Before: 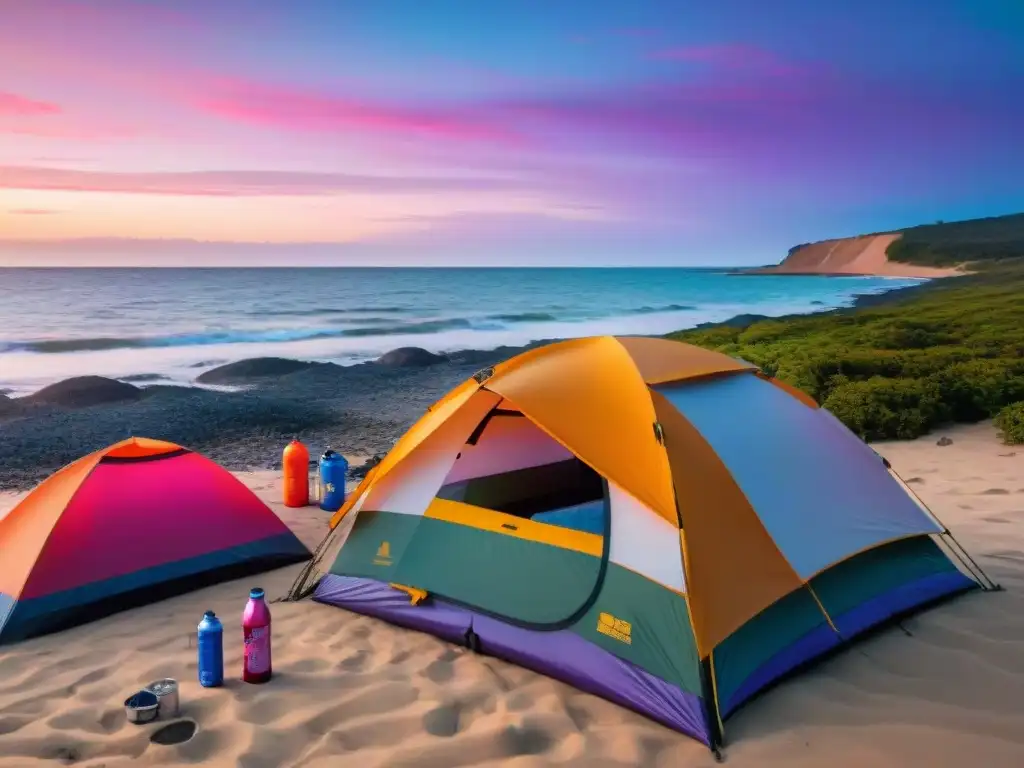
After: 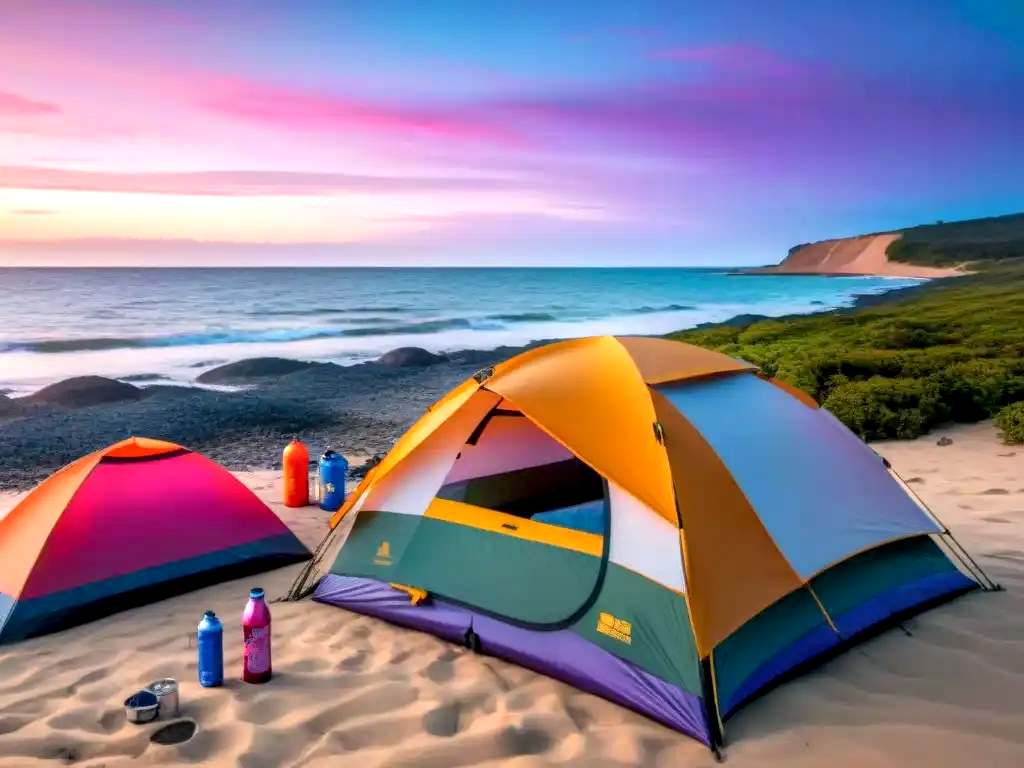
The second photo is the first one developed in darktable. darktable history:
exposure: black level correction 0.003, exposure 0.383 EV, compensate highlight preservation false
local contrast: on, module defaults
